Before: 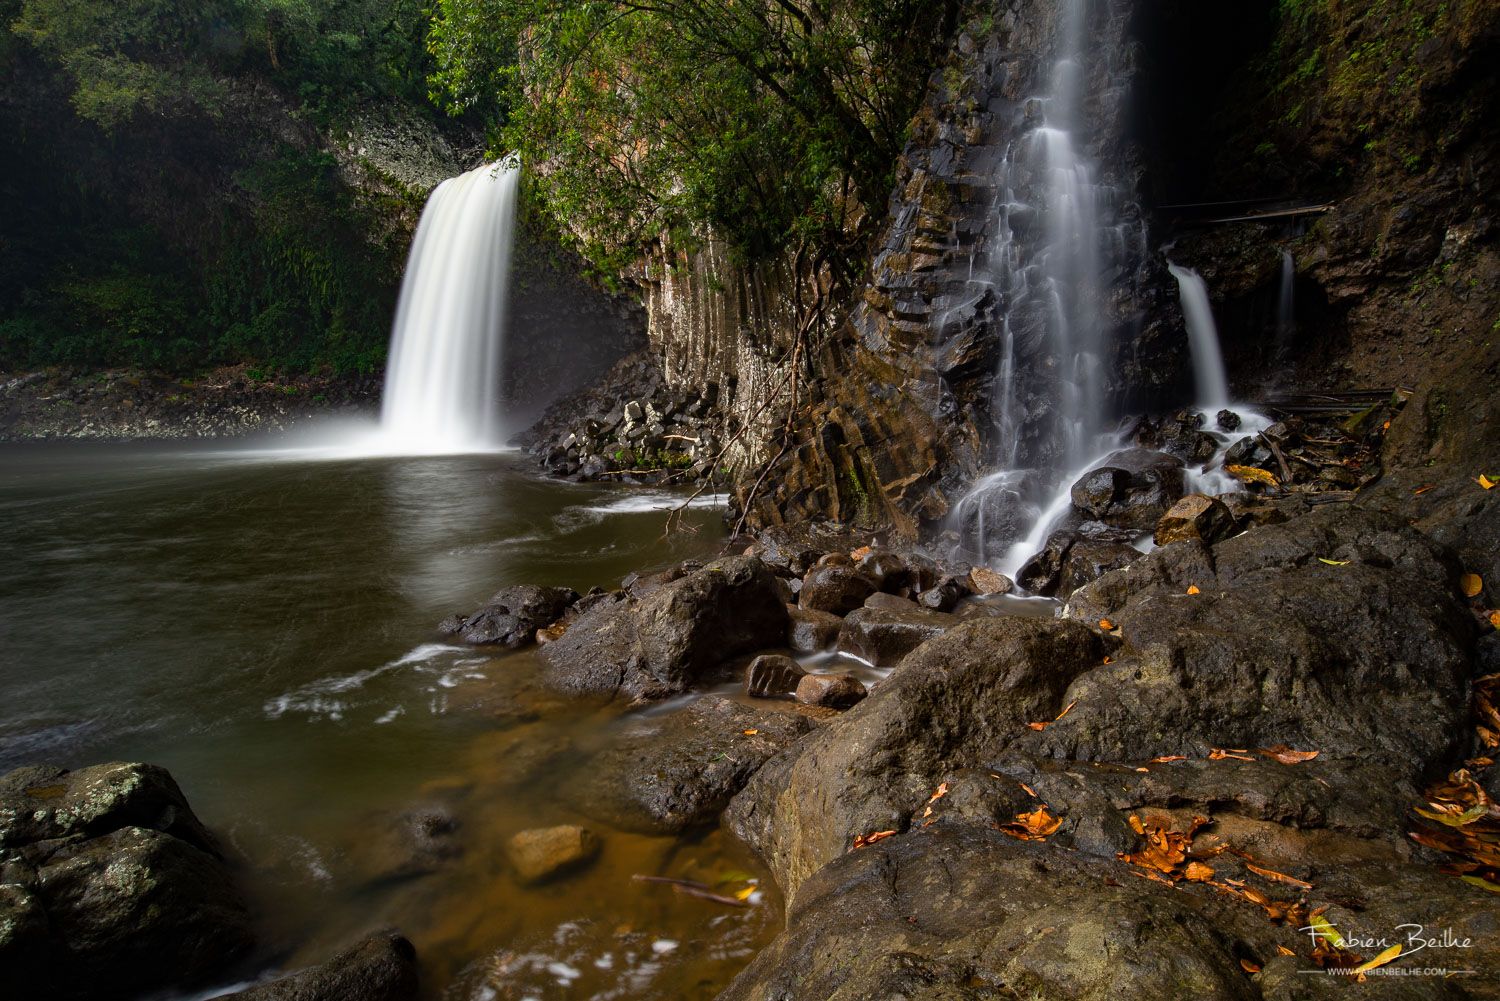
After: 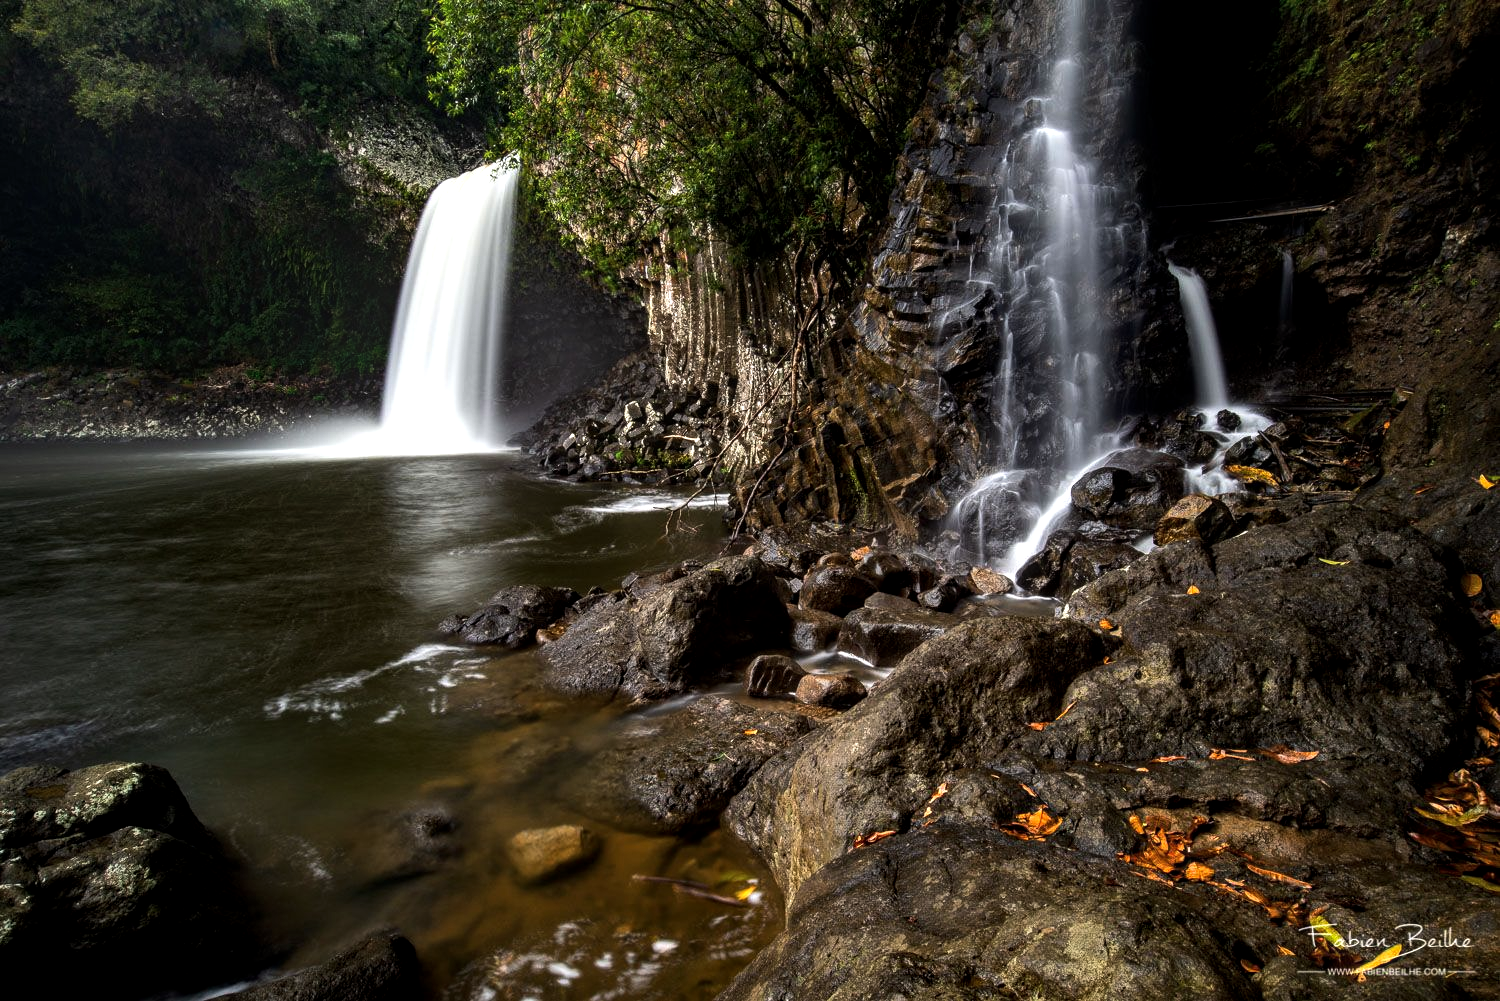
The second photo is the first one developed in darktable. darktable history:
local contrast: on, module defaults
tone equalizer: -8 EV -0.774 EV, -7 EV -0.705 EV, -6 EV -0.569 EV, -5 EV -0.398 EV, -3 EV 0.37 EV, -2 EV 0.6 EV, -1 EV 0.679 EV, +0 EV 0.721 EV, edges refinement/feathering 500, mask exposure compensation -1.57 EV, preserve details no
